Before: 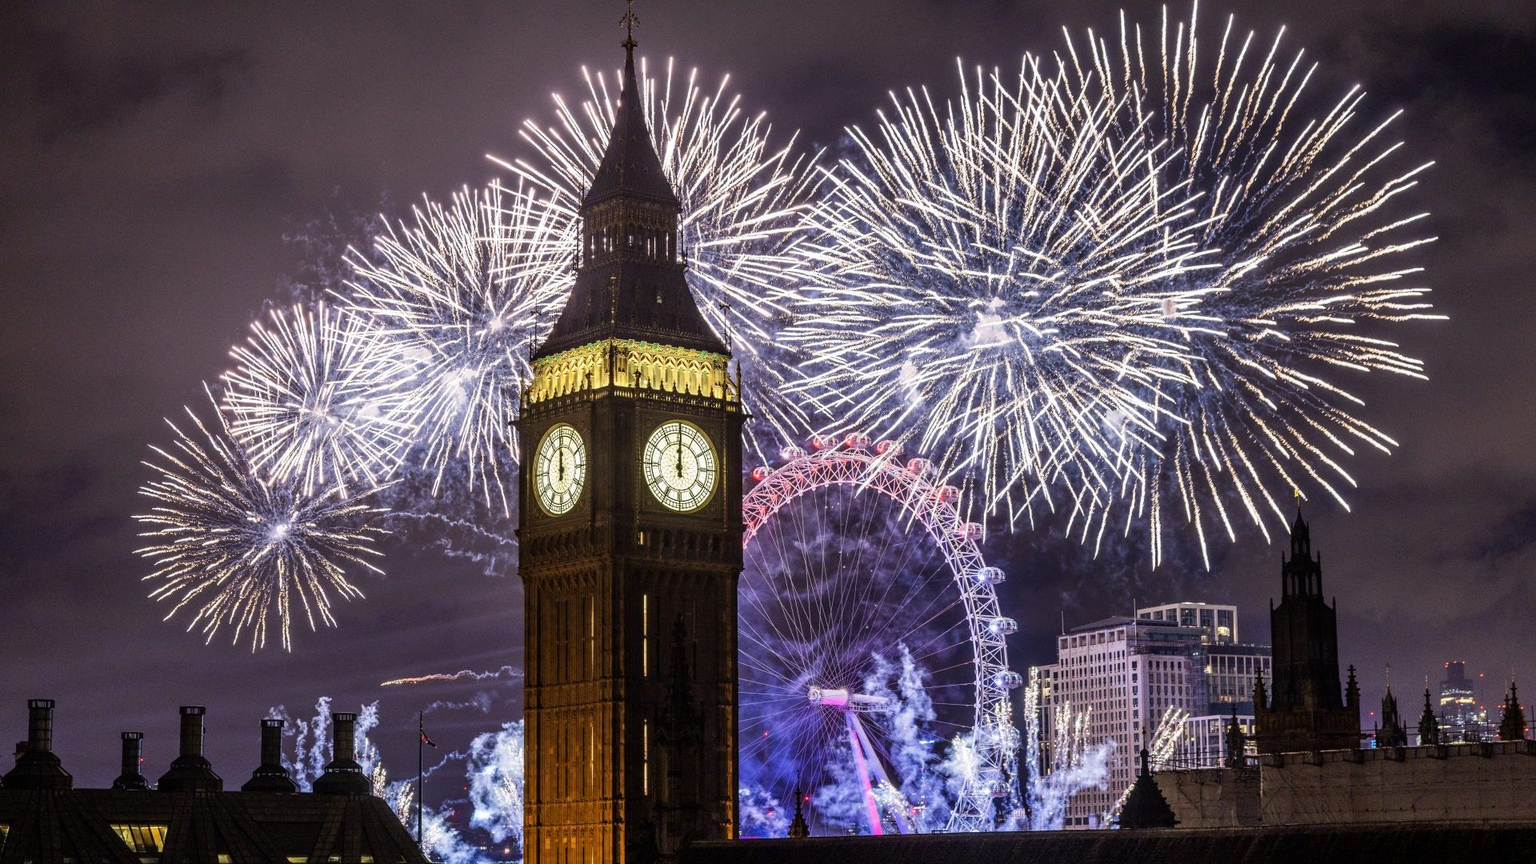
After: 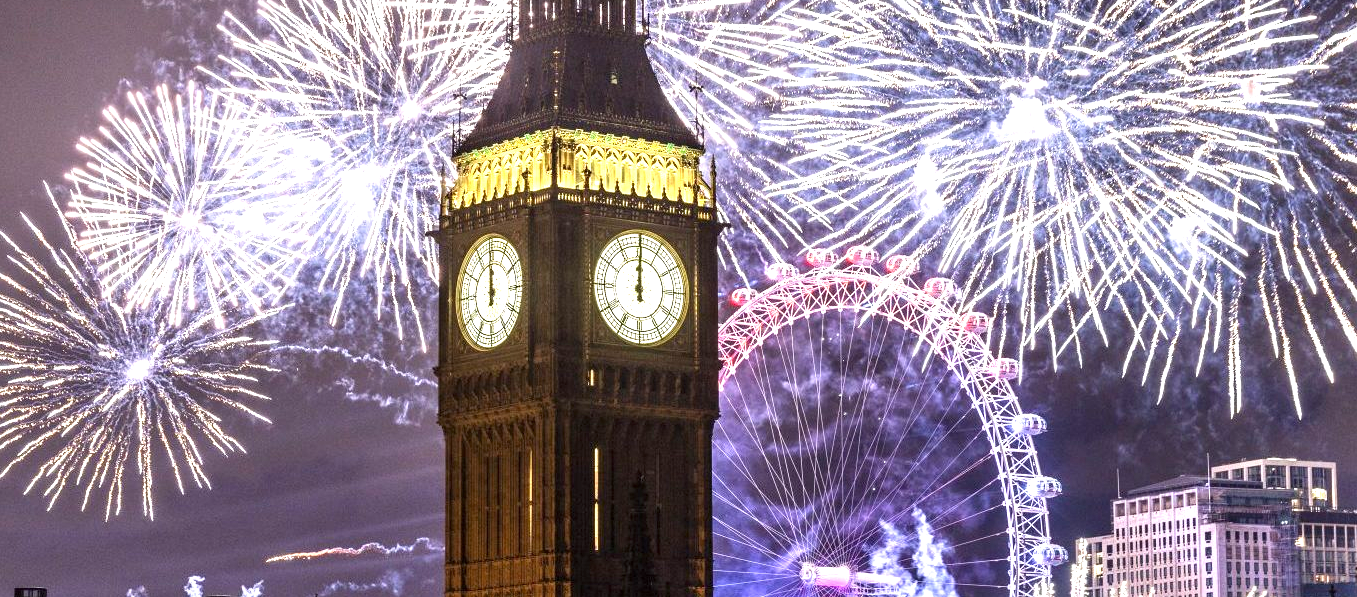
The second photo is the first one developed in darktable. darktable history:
exposure: exposure 1.207 EV, compensate highlight preservation false
crop: left 10.983%, top 27.387%, right 18.302%, bottom 17.248%
